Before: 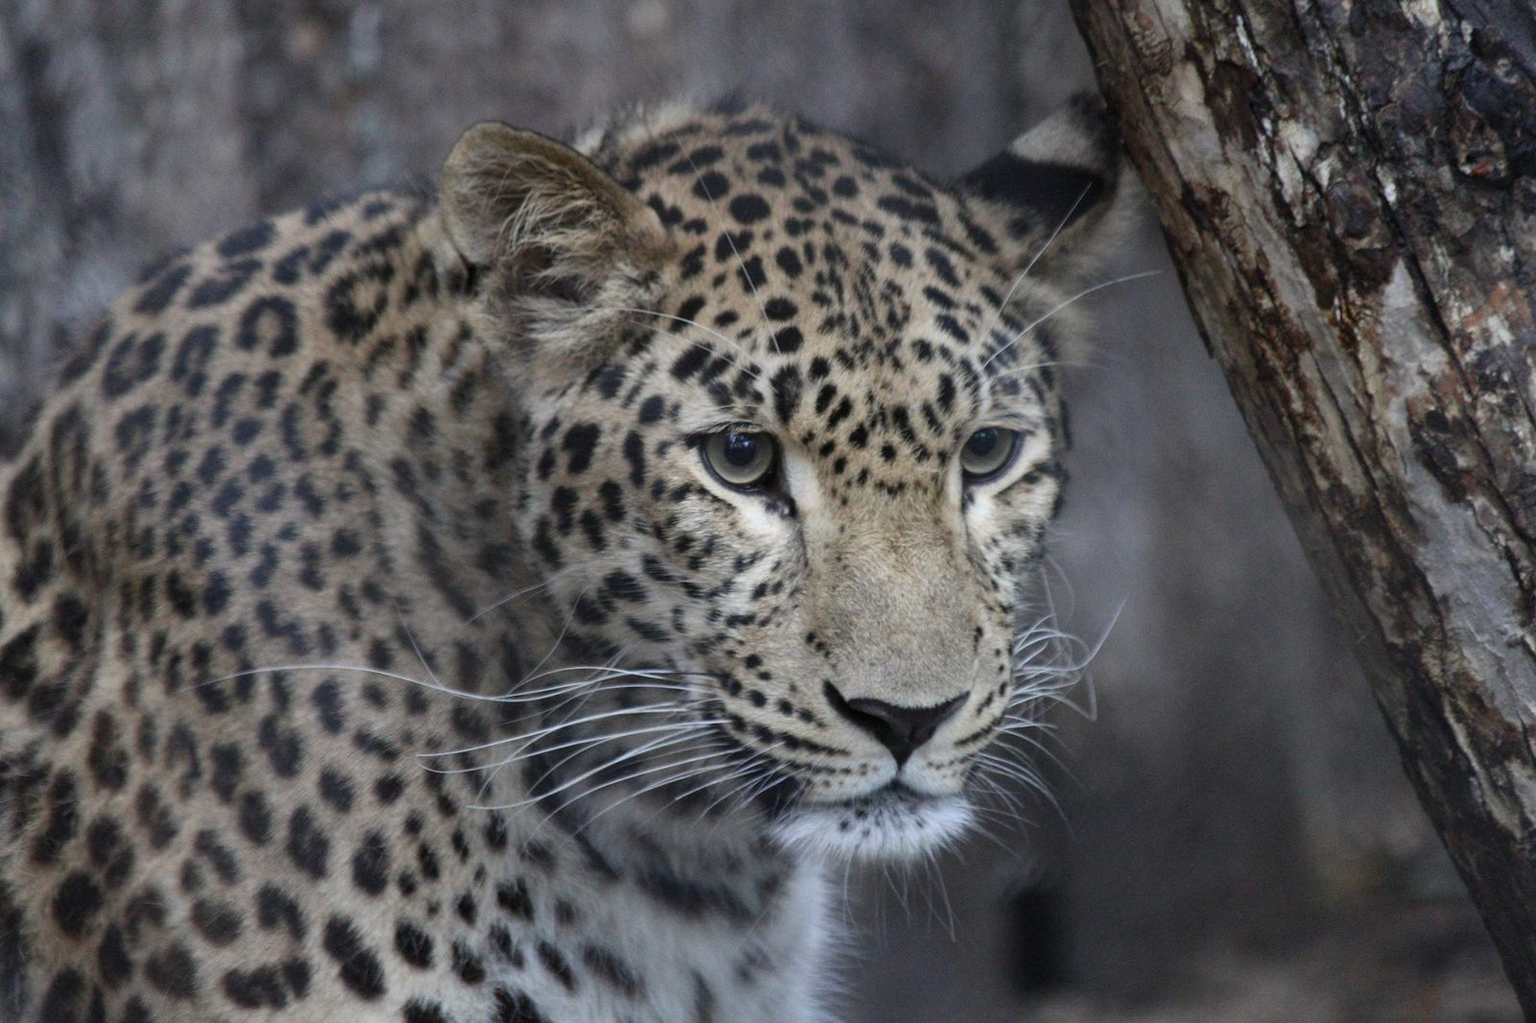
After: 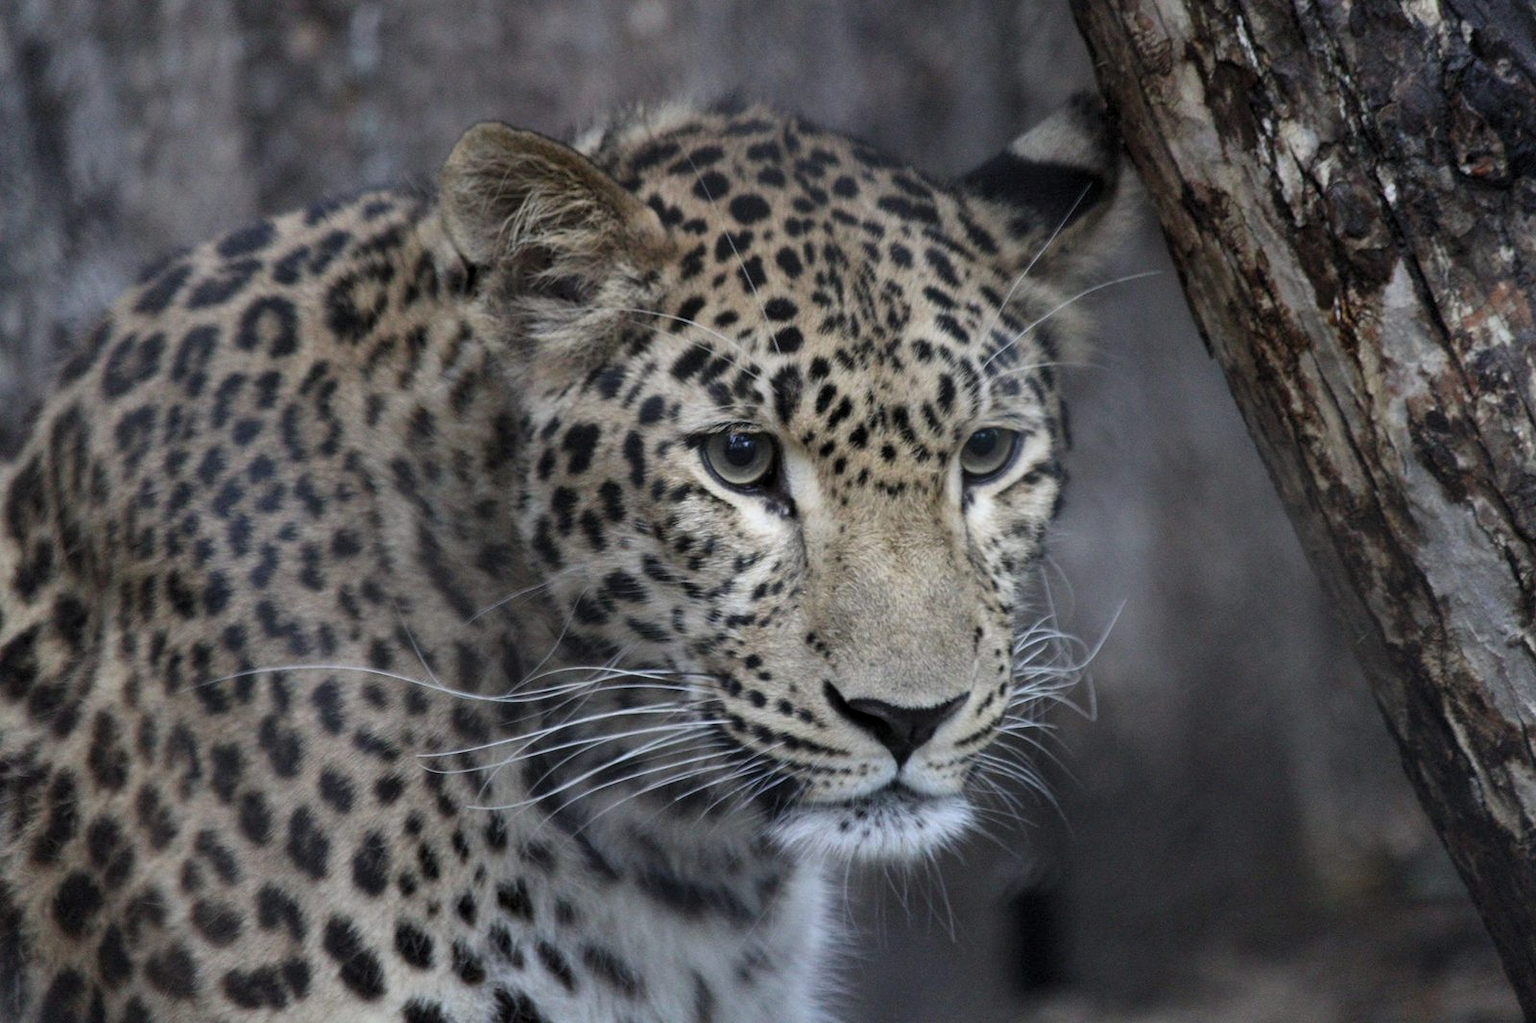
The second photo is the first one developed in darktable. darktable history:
levels: levels [0.026, 0.507, 0.987]
white balance: emerald 1
